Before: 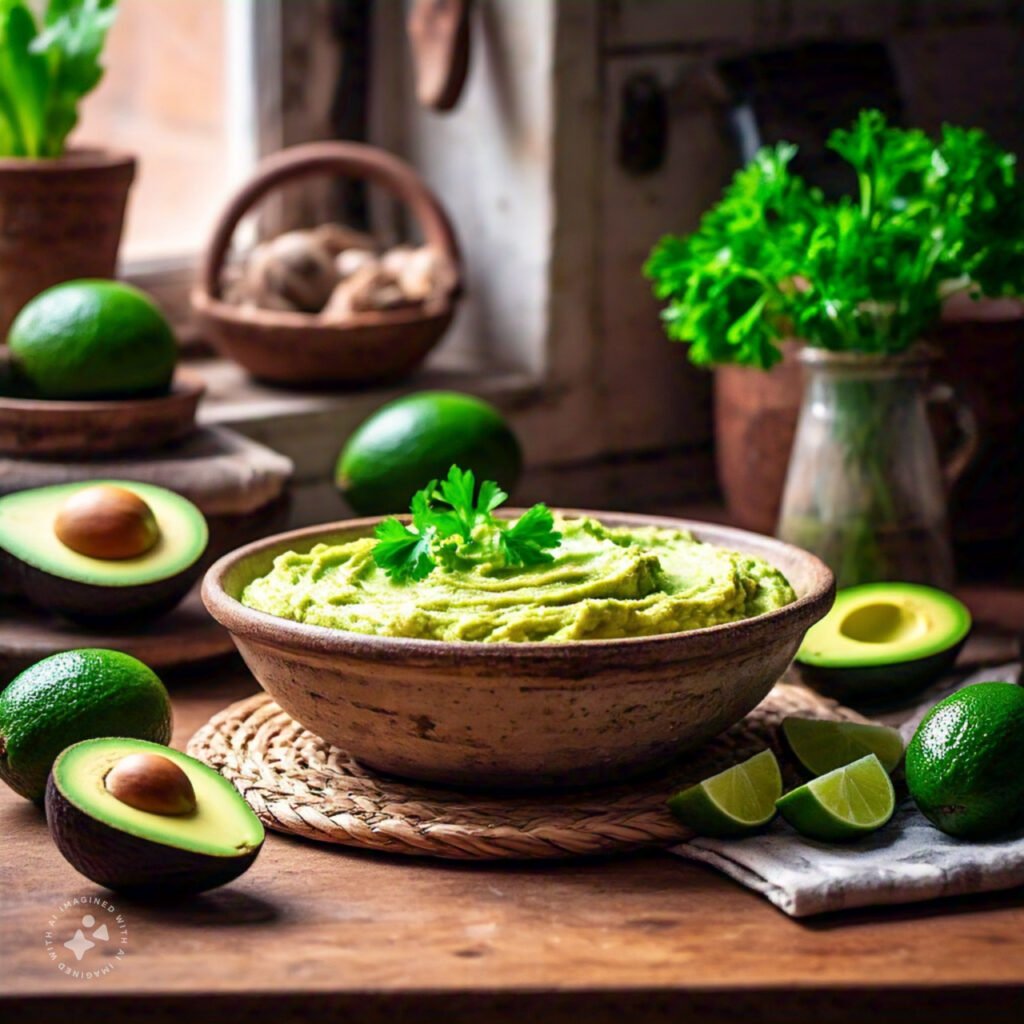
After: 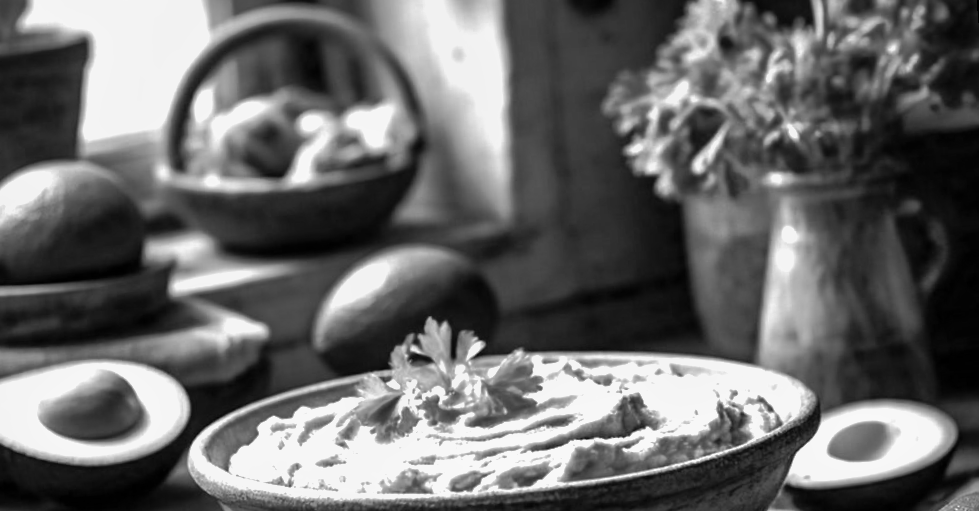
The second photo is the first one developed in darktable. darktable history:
shadows and highlights: on, module defaults
crop and rotate: top 10.605%, bottom 33.274%
rotate and perspective: rotation -4.57°, crop left 0.054, crop right 0.944, crop top 0.087, crop bottom 0.914
monochrome: a 30.25, b 92.03
tone equalizer: -8 EV -0.75 EV, -7 EV -0.7 EV, -6 EV -0.6 EV, -5 EV -0.4 EV, -3 EV 0.4 EV, -2 EV 0.6 EV, -1 EV 0.7 EV, +0 EV 0.75 EV, edges refinement/feathering 500, mask exposure compensation -1.57 EV, preserve details no
